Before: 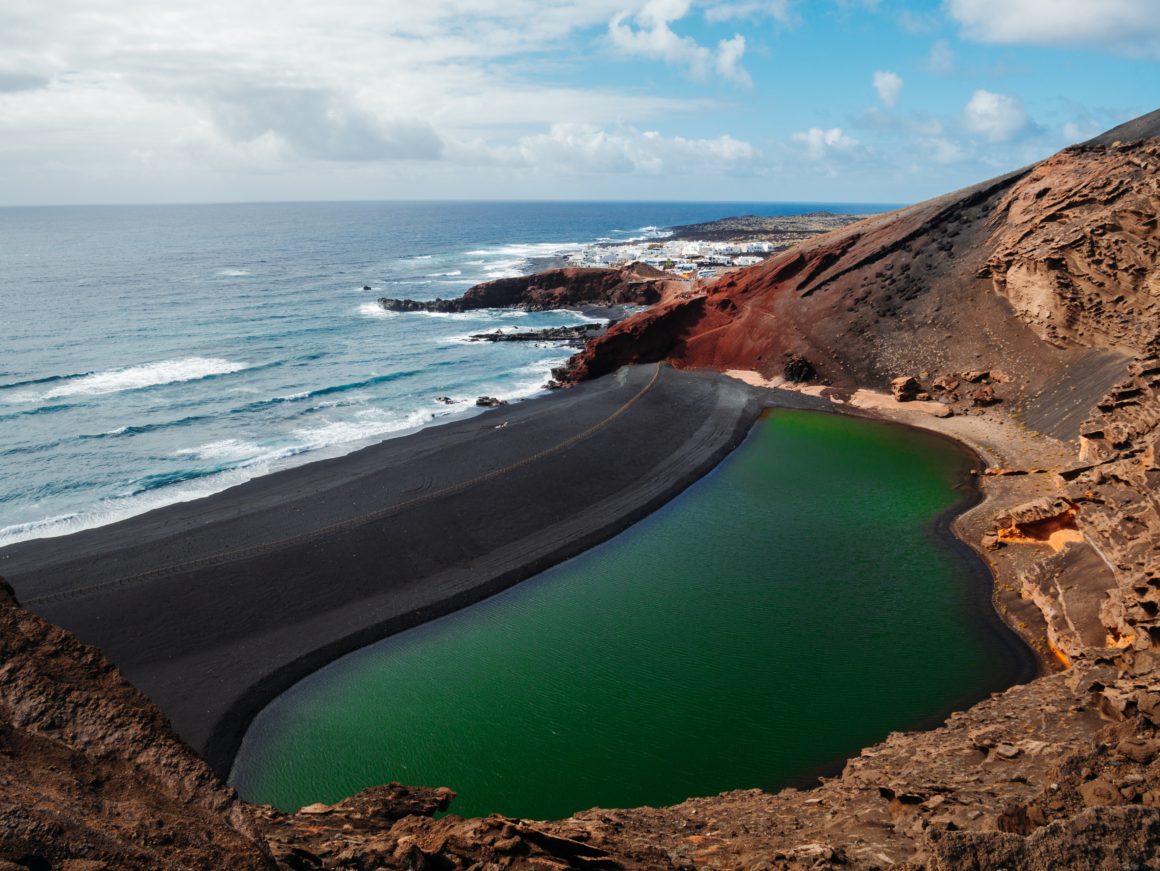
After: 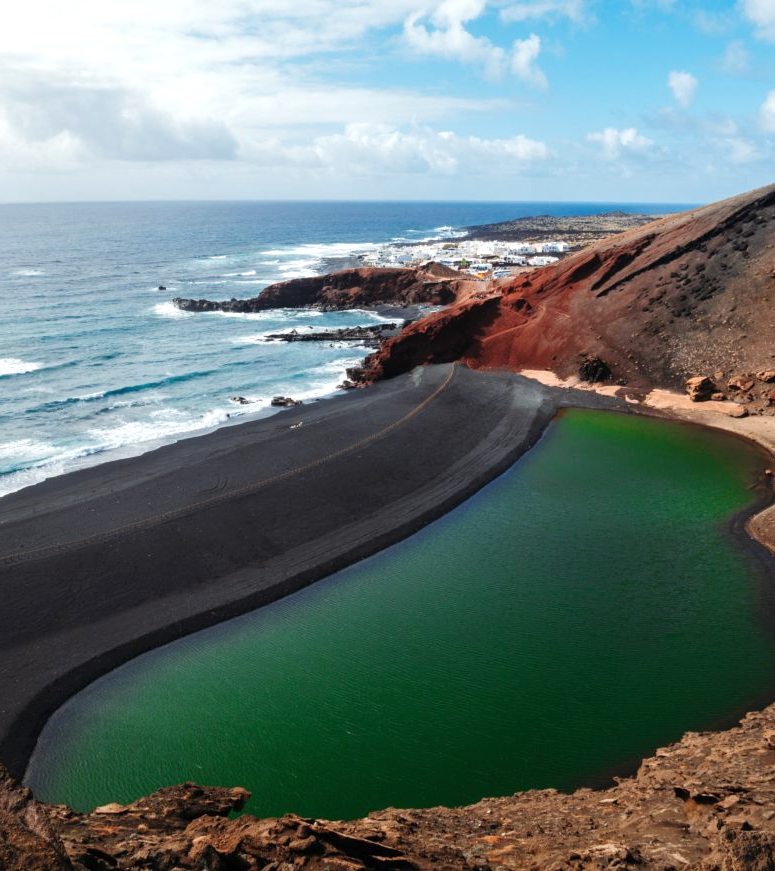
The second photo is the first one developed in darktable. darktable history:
crop and rotate: left 17.732%, right 15.423%
exposure: black level correction 0, exposure 0.3 EV, compensate highlight preservation false
